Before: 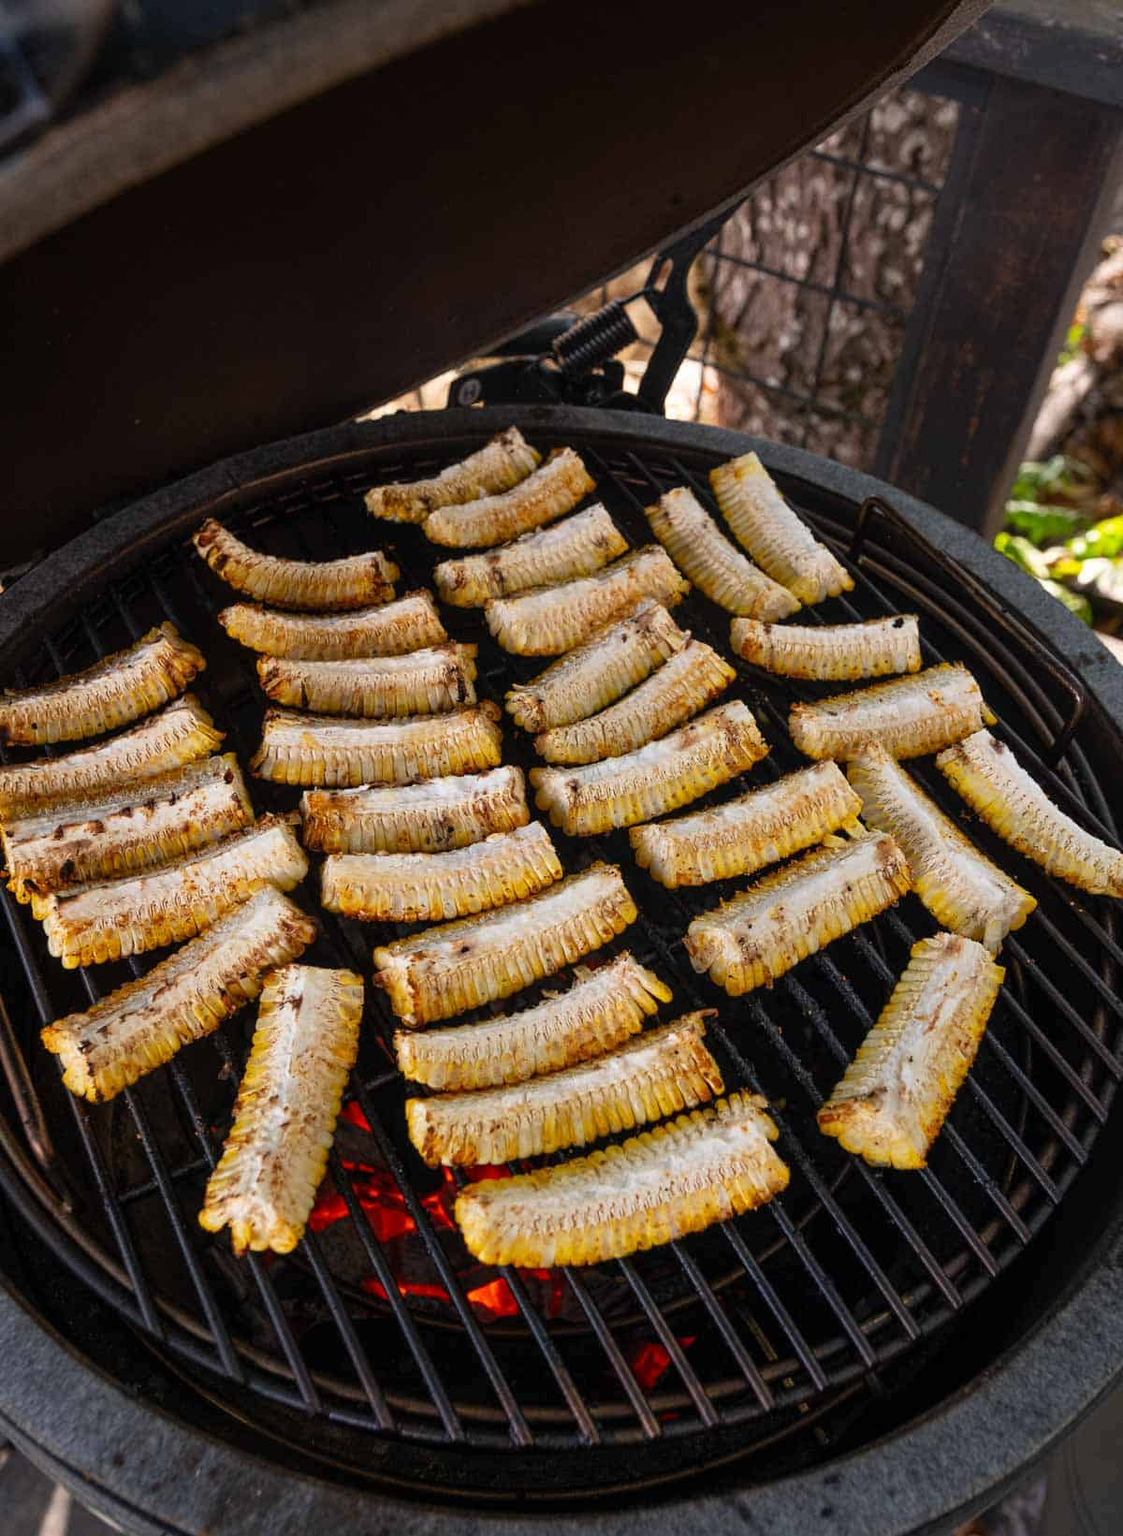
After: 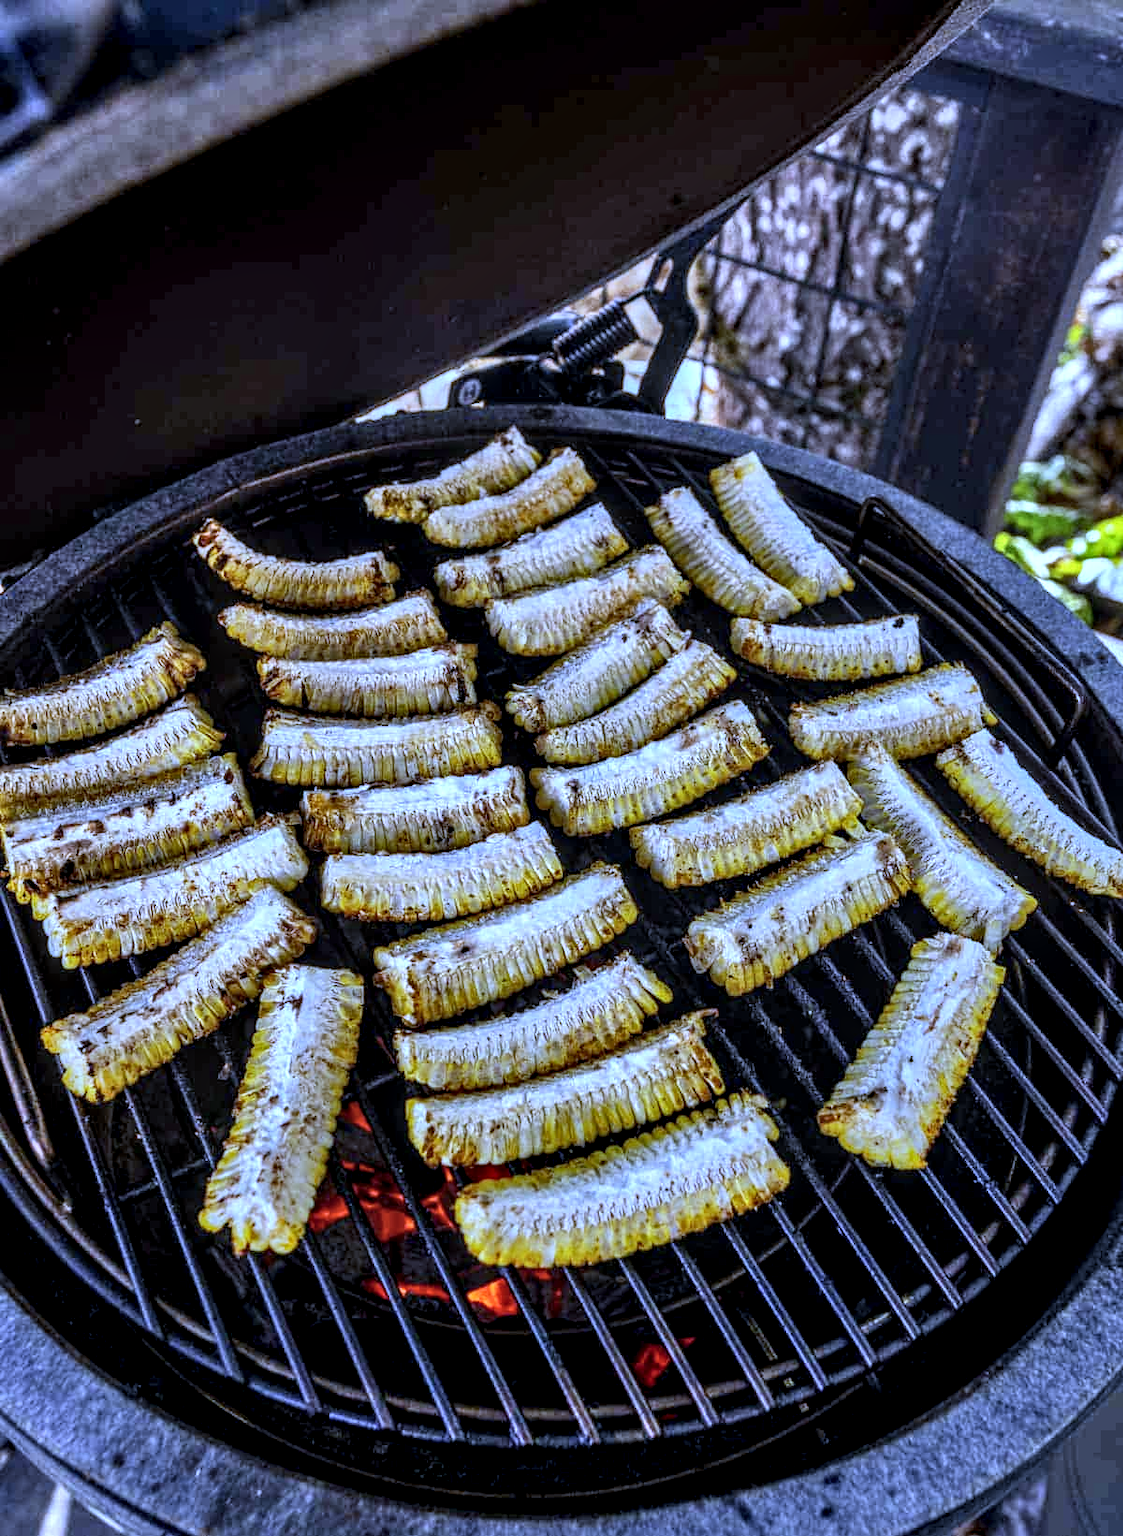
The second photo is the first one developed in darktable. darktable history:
white balance: red 0.766, blue 1.537
local contrast: highlights 0%, shadows 0%, detail 182%
shadows and highlights: low approximation 0.01, soften with gaussian
